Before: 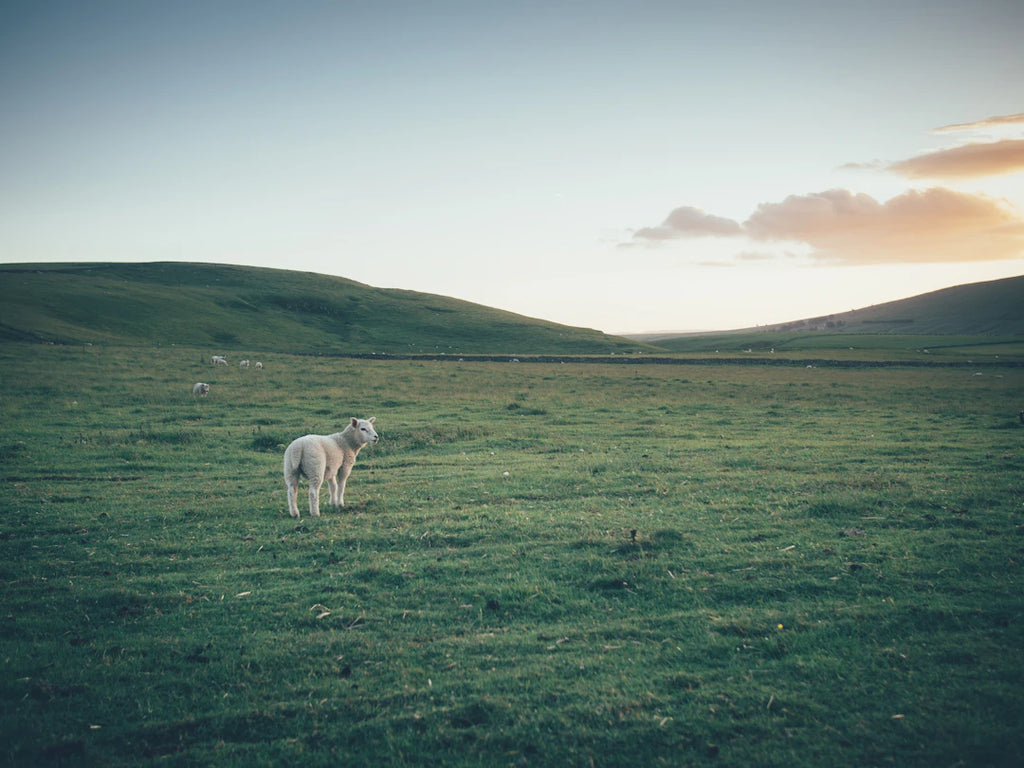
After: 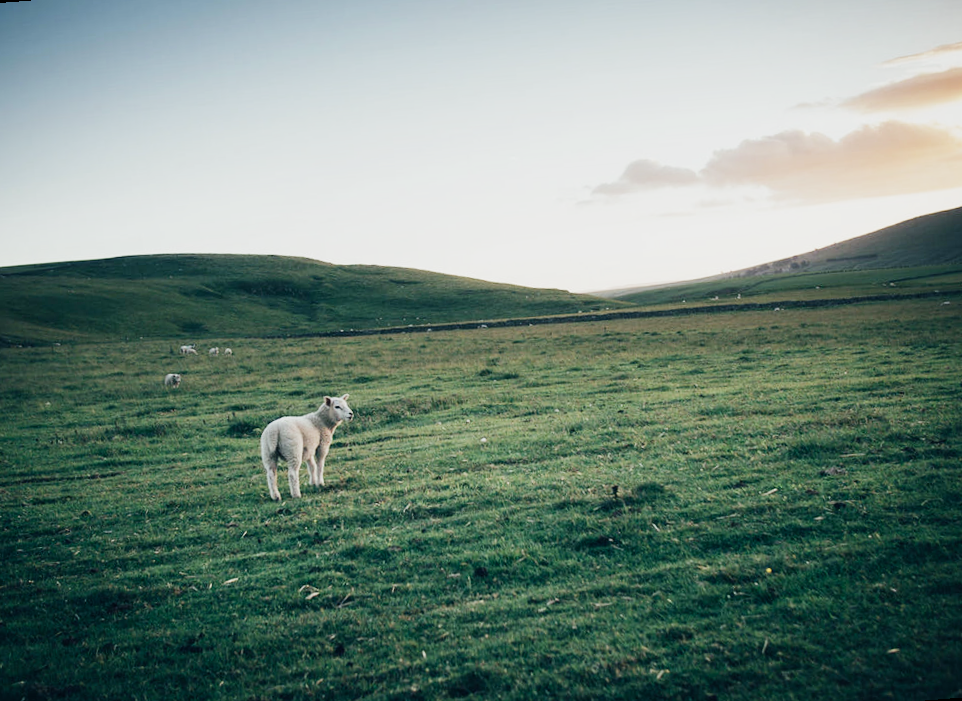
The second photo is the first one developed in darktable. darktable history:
tone equalizer: -8 EV -0.417 EV, -7 EV -0.389 EV, -6 EV -0.333 EV, -5 EV -0.222 EV, -3 EV 0.222 EV, -2 EV 0.333 EV, -1 EV 0.389 EV, +0 EV 0.417 EV, edges refinement/feathering 500, mask exposure compensation -1.57 EV, preserve details no
rotate and perspective: rotation -4.57°, crop left 0.054, crop right 0.944, crop top 0.087, crop bottom 0.914
filmic rgb: black relative exposure -16 EV, white relative exposure 5.31 EV, hardness 5.9, contrast 1.25, preserve chrominance no, color science v5 (2021)
